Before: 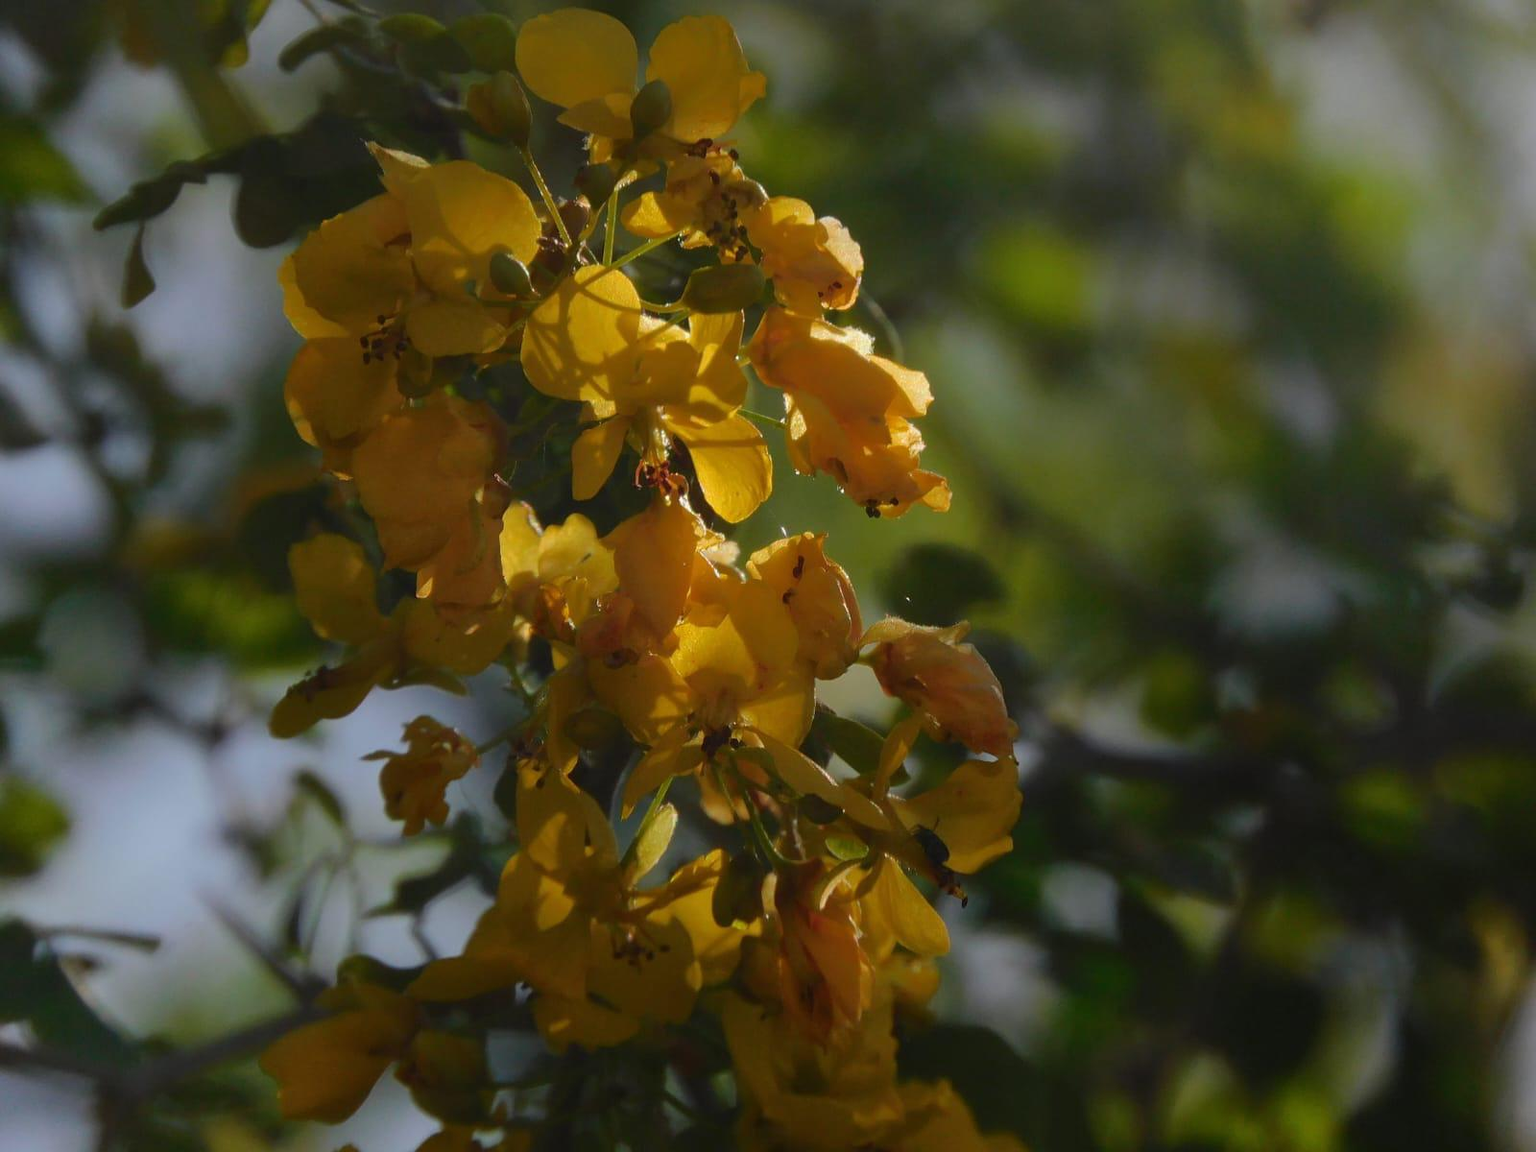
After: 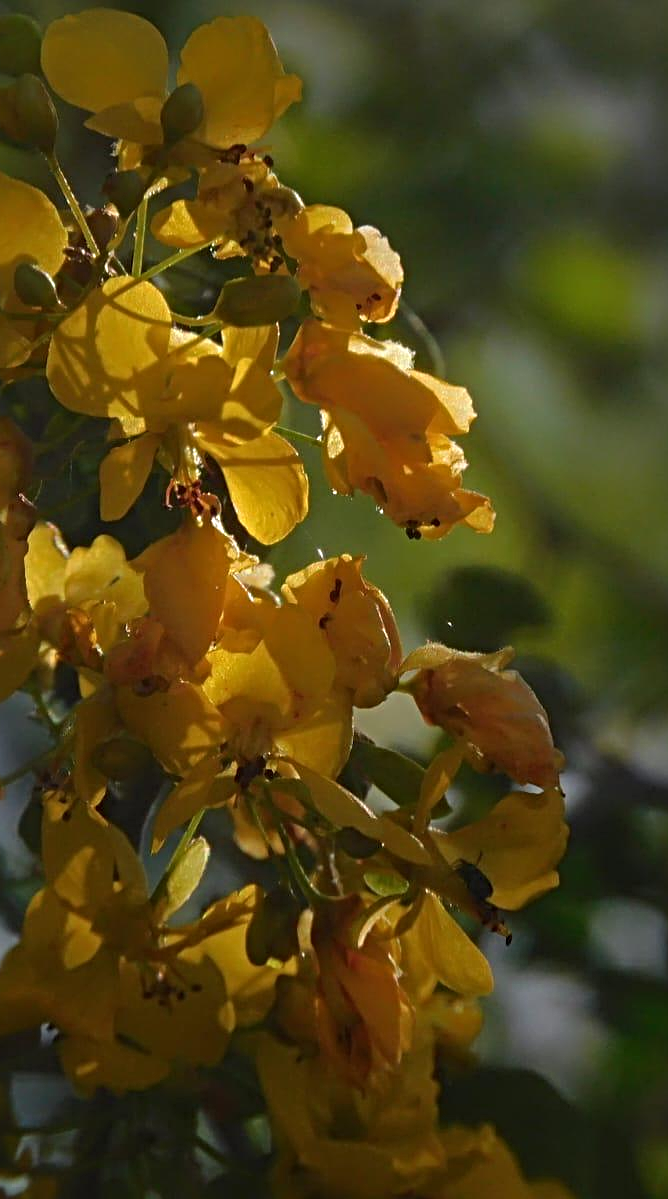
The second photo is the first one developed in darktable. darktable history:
crop: left 31.046%, right 27.161%
sharpen: radius 4.9
